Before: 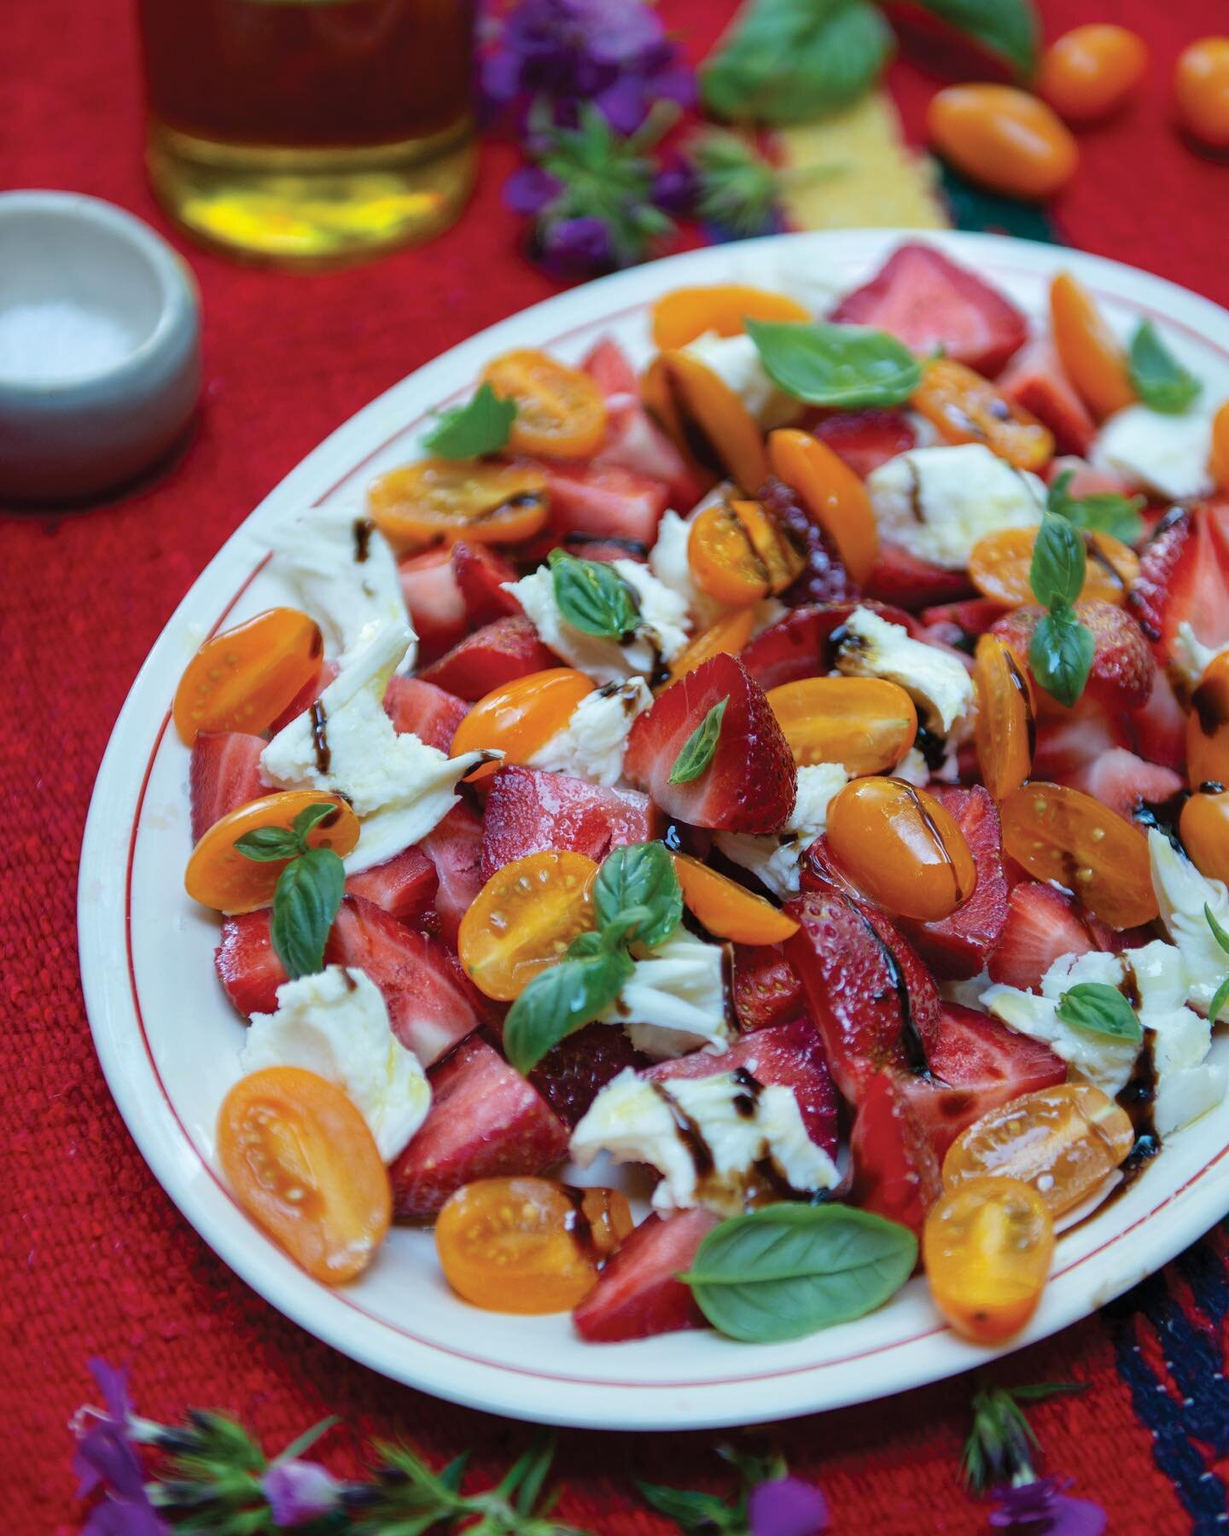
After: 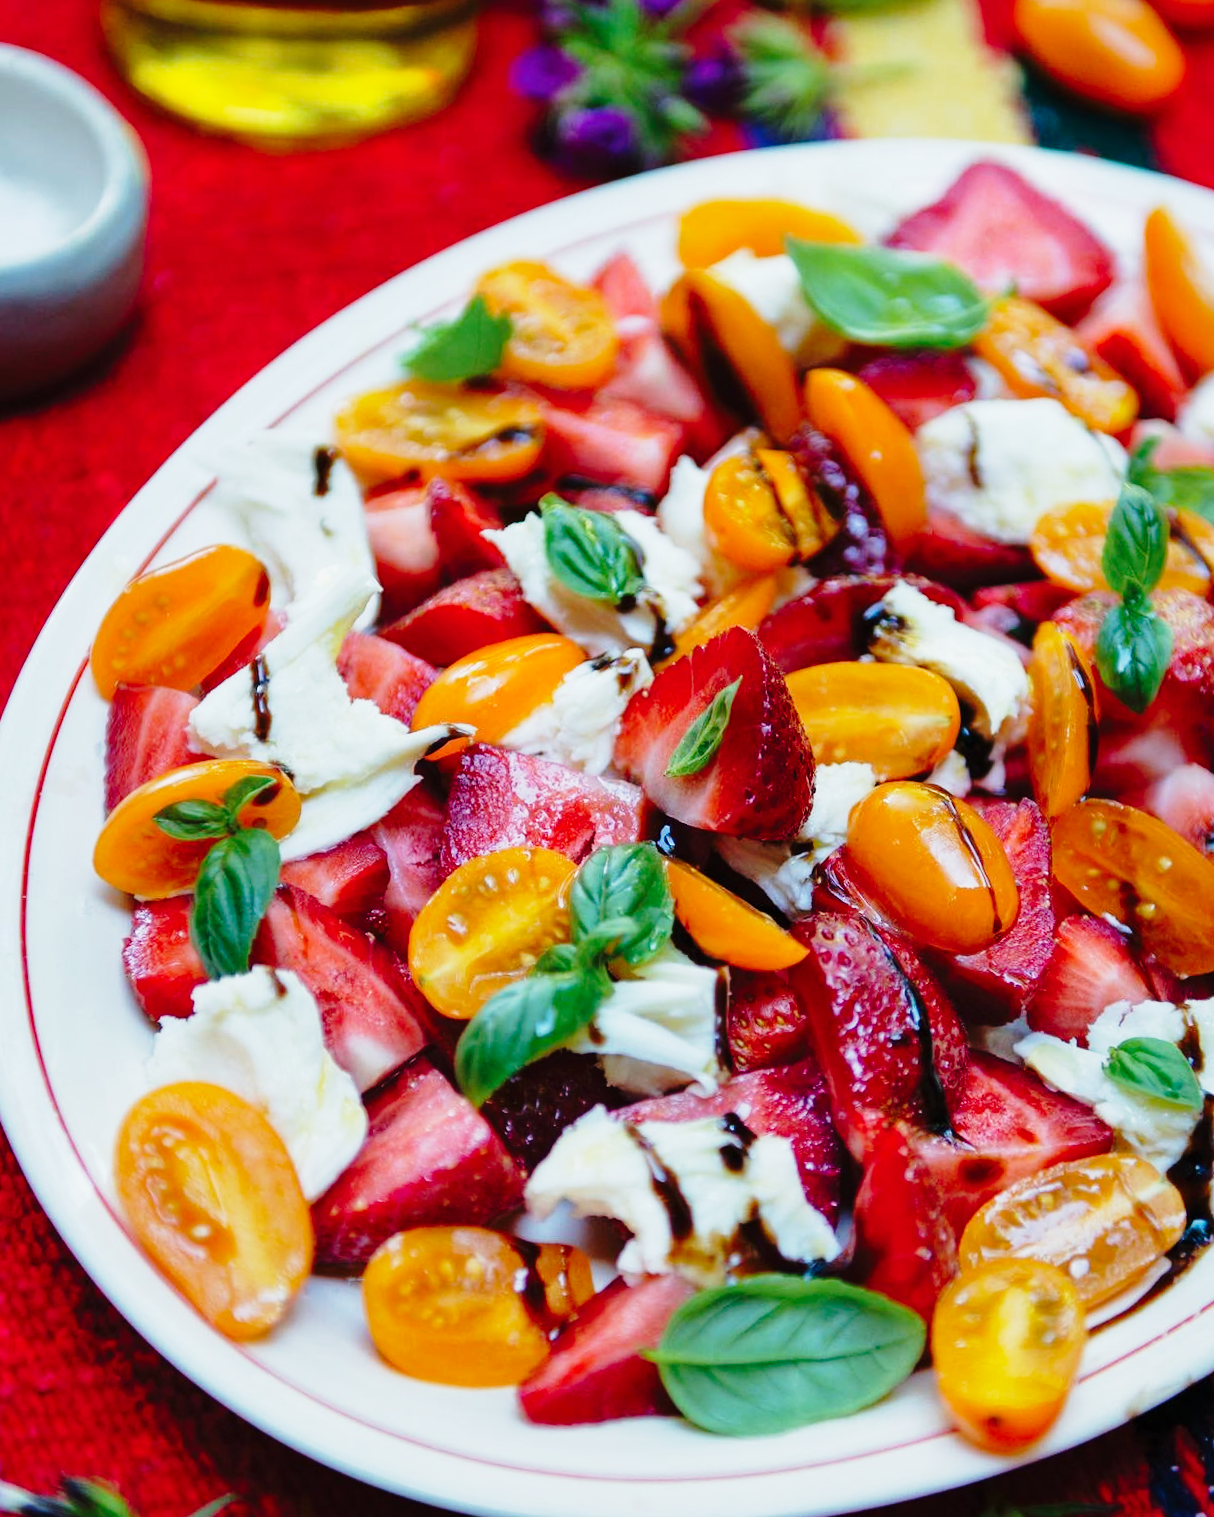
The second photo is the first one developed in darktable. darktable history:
shadows and highlights: shadows -20, white point adjustment -2, highlights -35
base curve: curves: ch0 [(0, 0) (0.04, 0.03) (0.133, 0.232) (0.448, 0.748) (0.843, 0.968) (1, 1)], preserve colors none
crop and rotate: angle -3.27°, left 5.211%, top 5.211%, right 4.607%, bottom 4.607%
